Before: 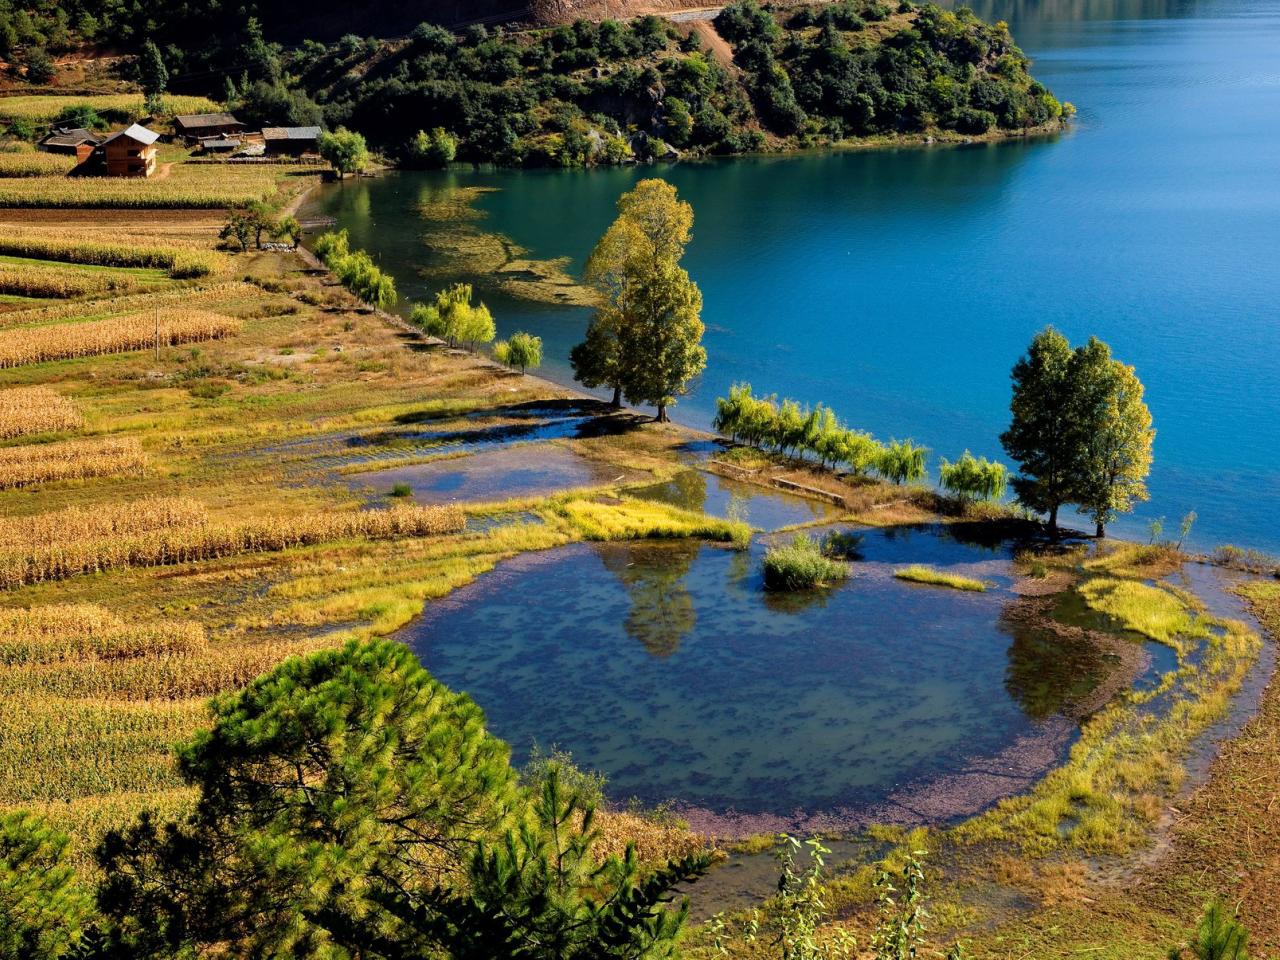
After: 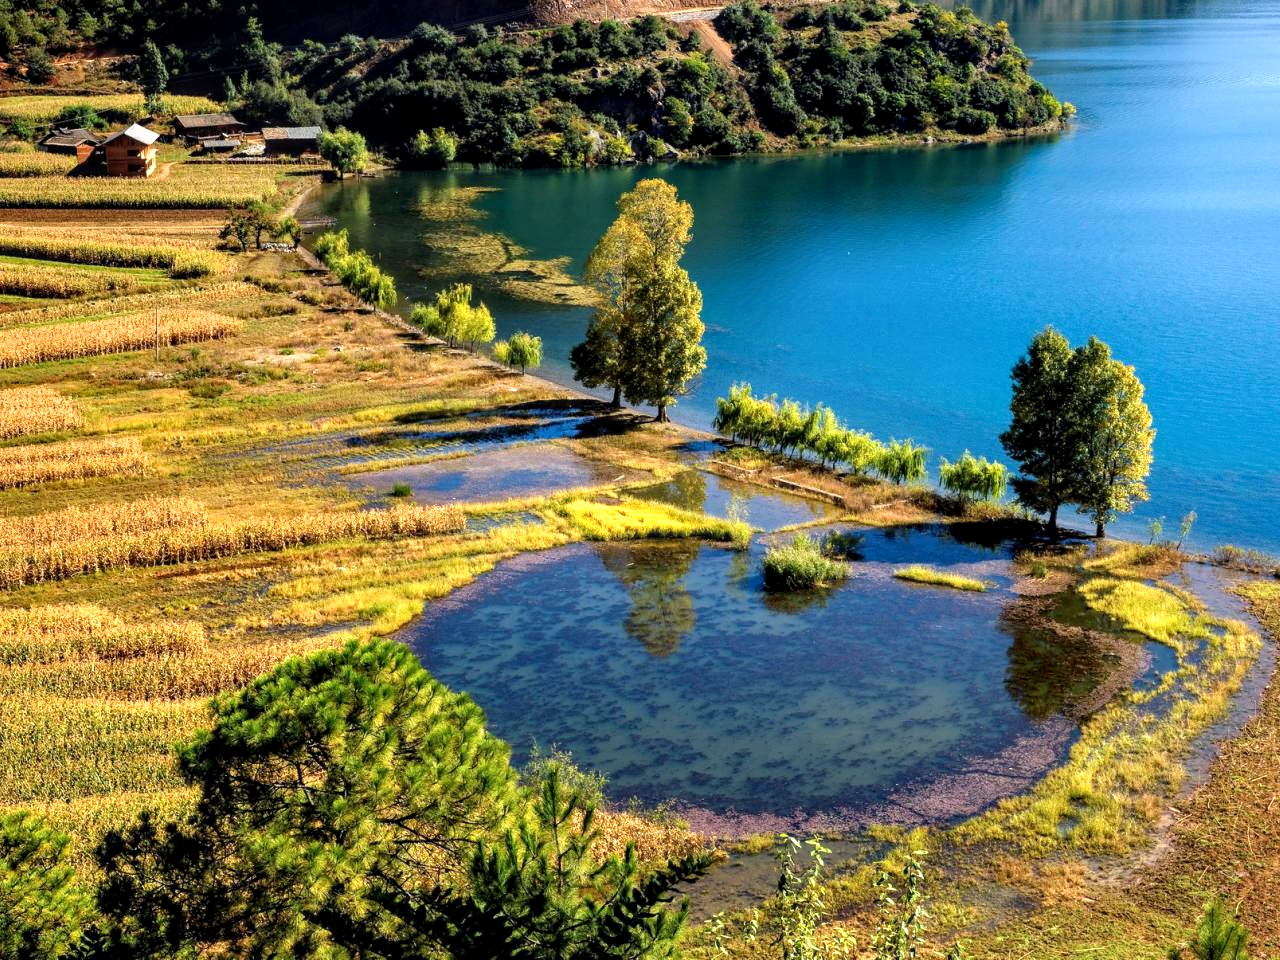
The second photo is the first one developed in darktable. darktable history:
local contrast: detail 130%
exposure: black level correction 0, exposure 0.5 EV, compensate highlight preservation false
